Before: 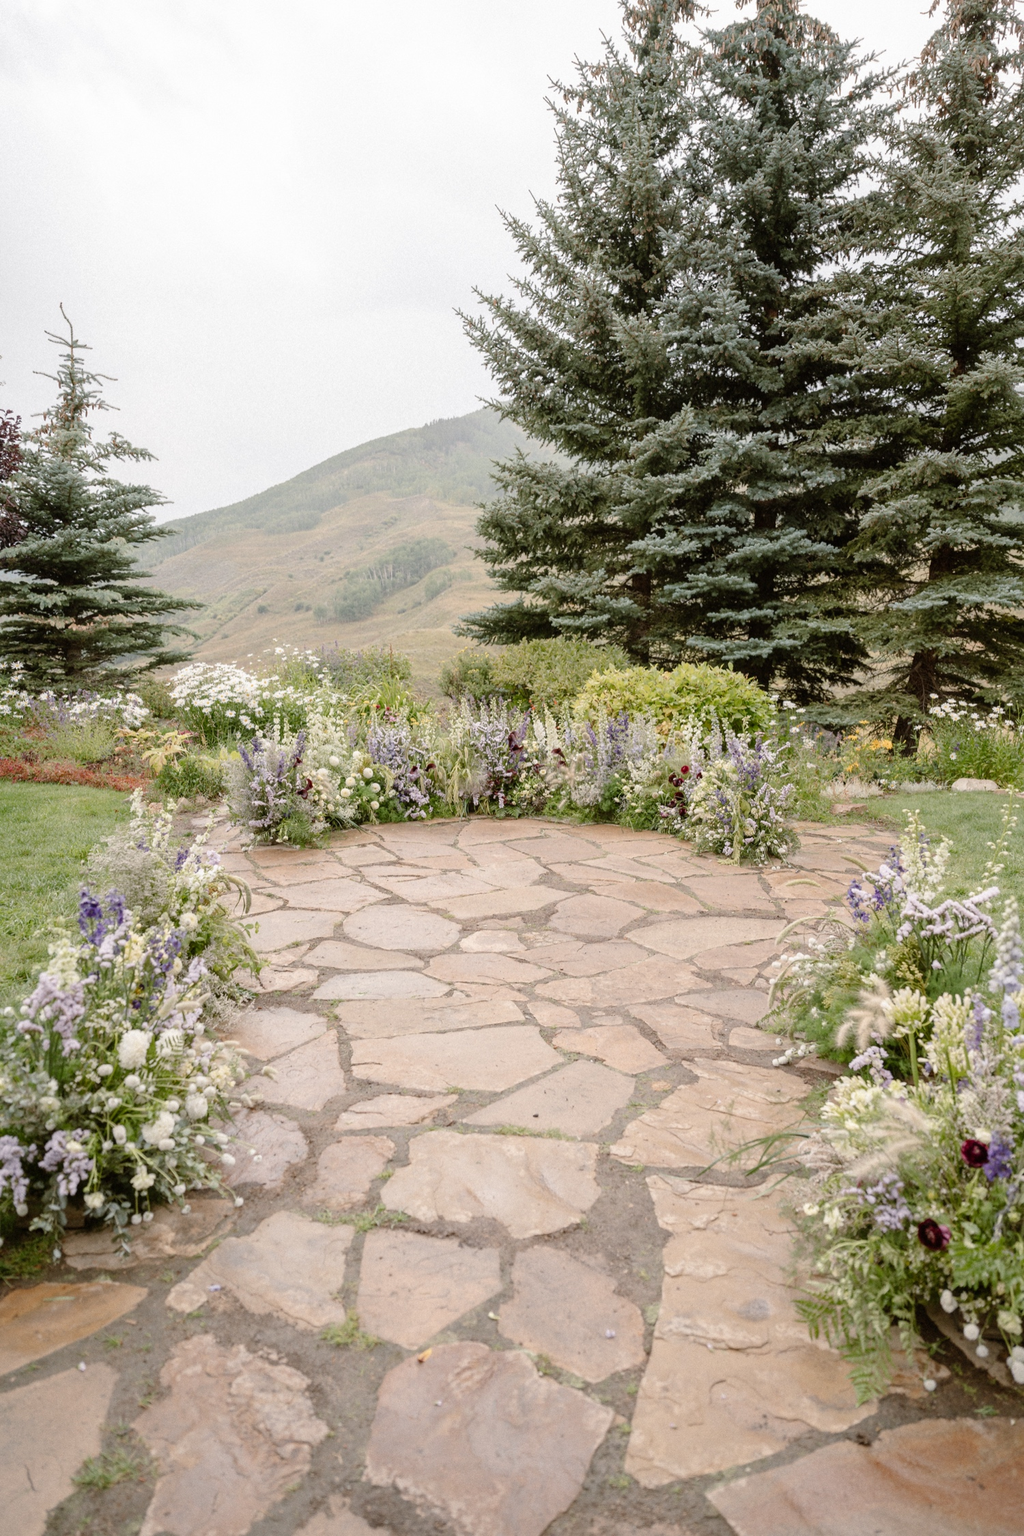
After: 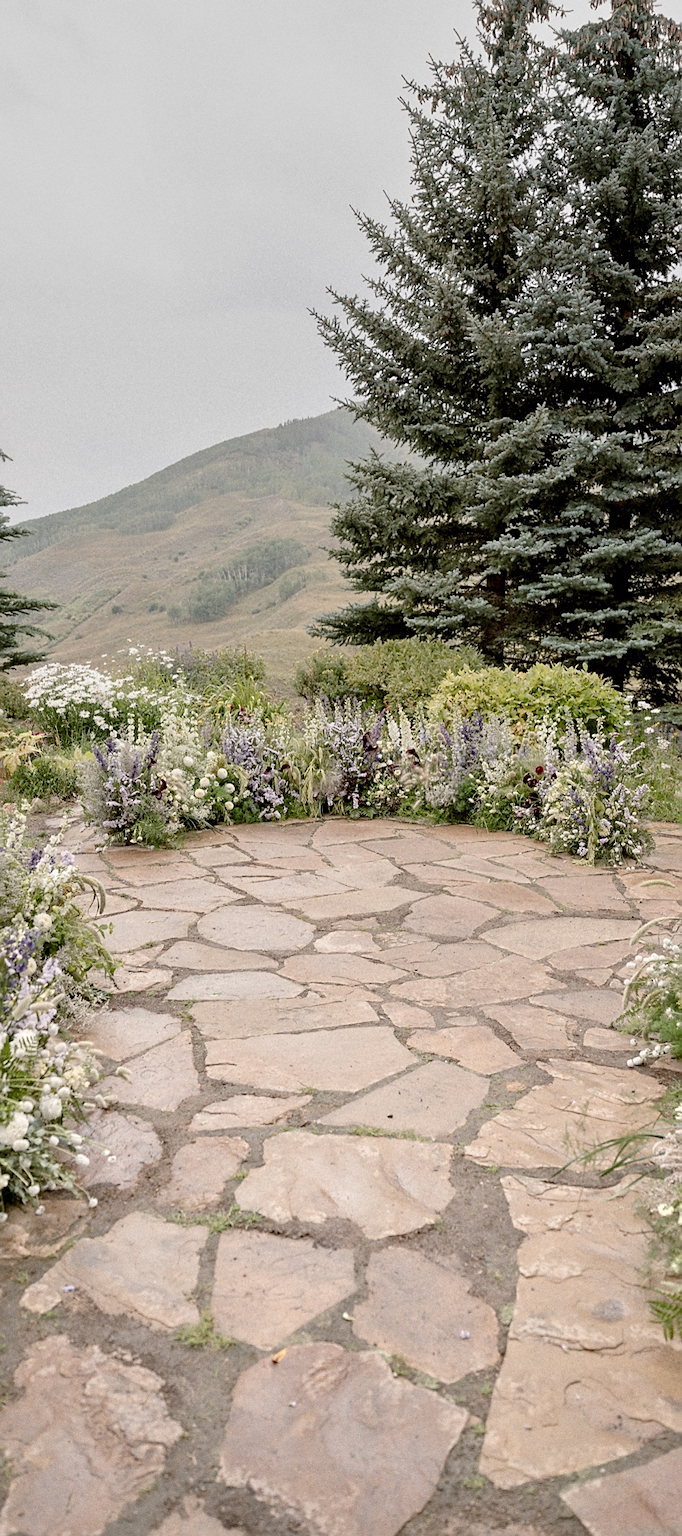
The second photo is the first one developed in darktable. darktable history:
sharpen: on, module defaults
graduated density: on, module defaults
crop and rotate: left 14.292%, right 19.041%
contrast equalizer: y [[0.524, 0.538, 0.547, 0.548, 0.538, 0.524], [0.5 ×6], [0.5 ×6], [0 ×6], [0 ×6]]
grain: coarseness 0.09 ISO, strength 16.61%
